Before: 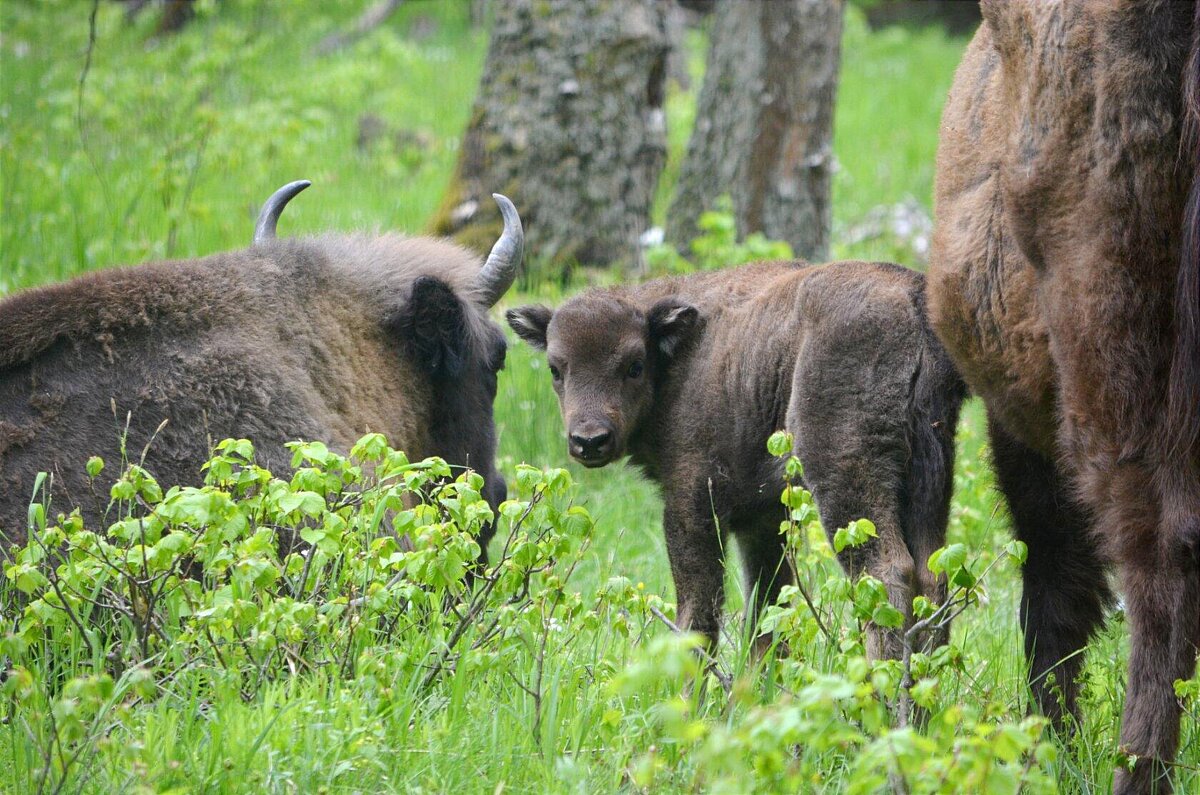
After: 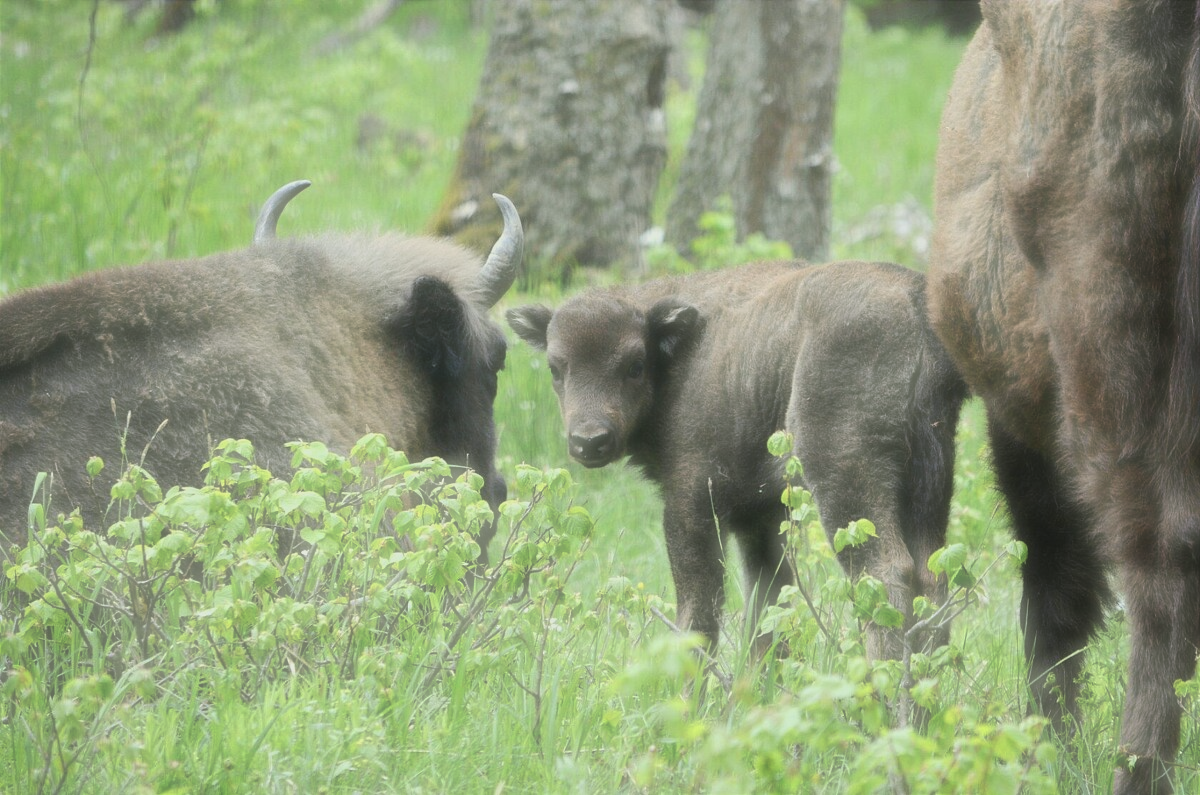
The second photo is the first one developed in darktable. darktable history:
haze removal: strength -0.898, distance 0.223, compatibility mode true, adaptive false
